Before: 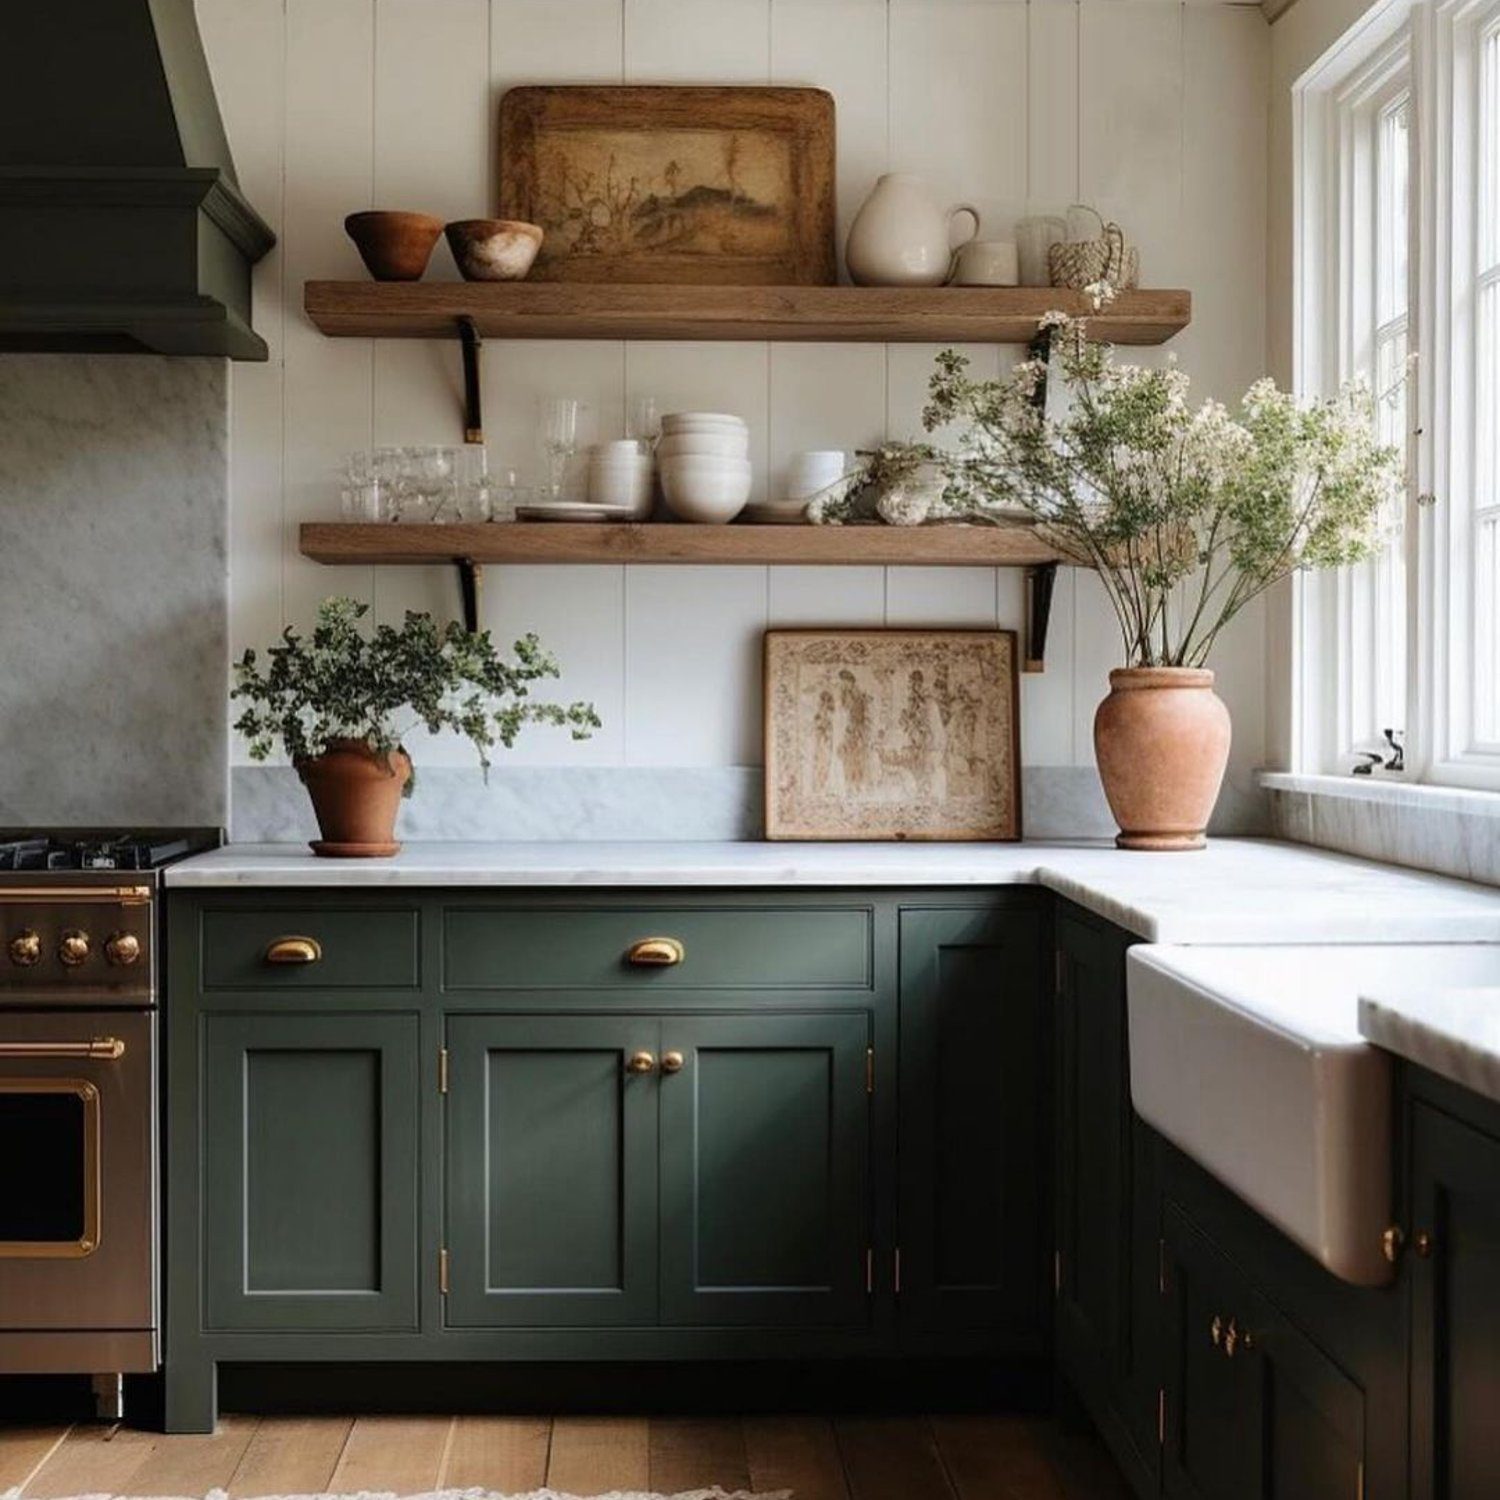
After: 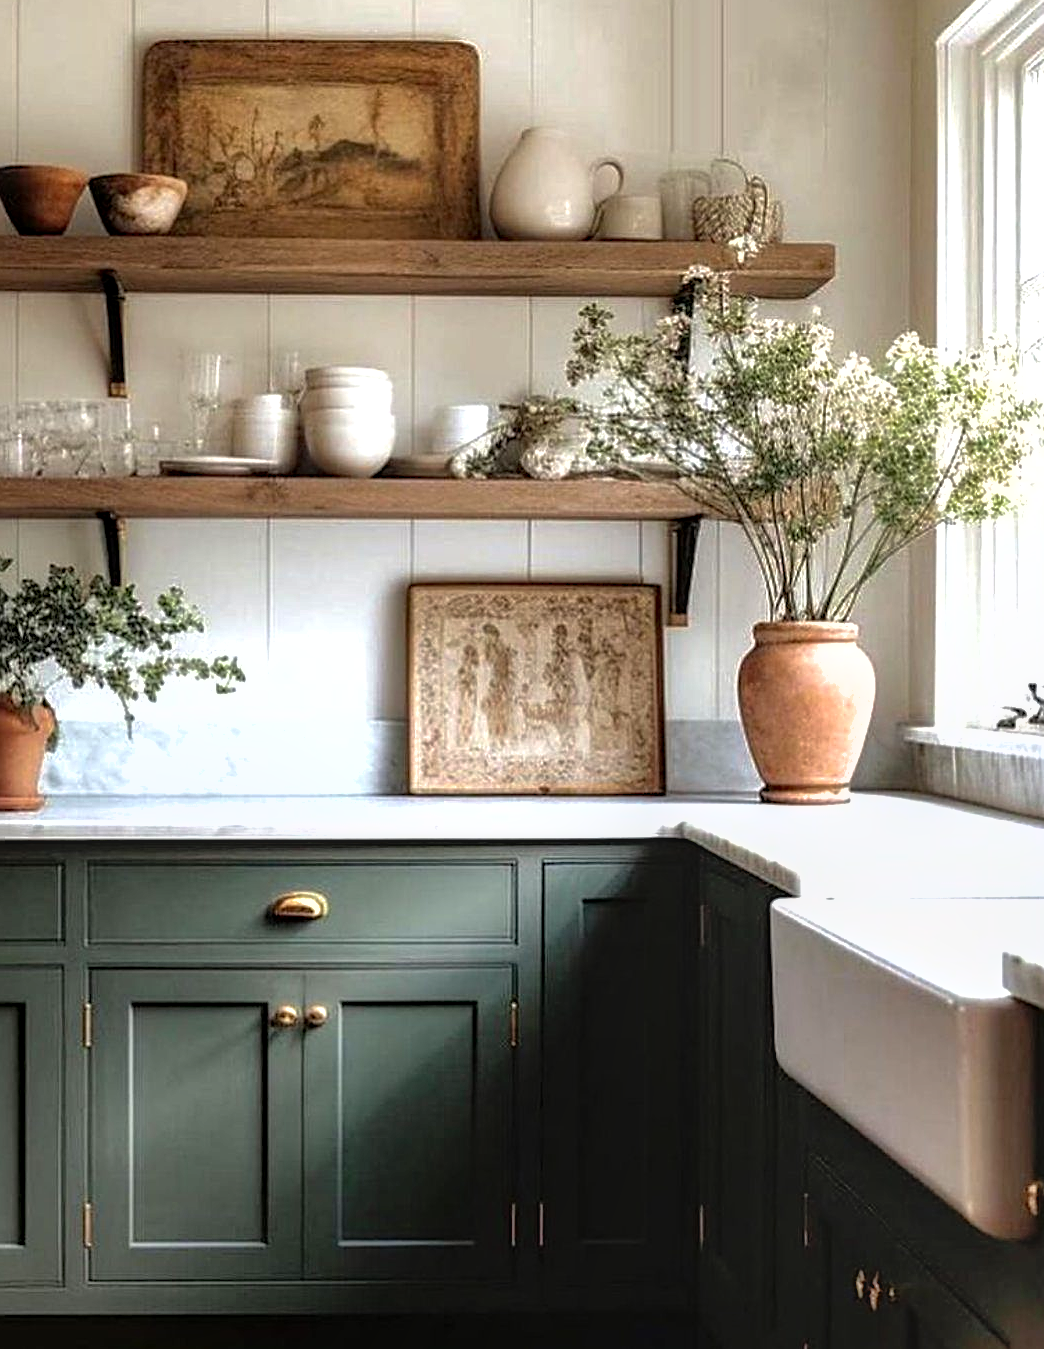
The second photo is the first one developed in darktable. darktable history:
tone equalizer: -8 EV -0.739 EV, -7 EV -0.737 EV, -6 EV -0.624 EV, -5 EV -0.389 EV, -3 EV 0.386 EV, -2 EV 0.6 EV, -1 EV 0.674 EV, +0 EV 0.751 EV
sharpen: on, module defaults
crop and rotate: left 23.741%, top 3.079%, right 6.597%, bottom 6.984%
shadows and highlights: on, module defaults
local contrast: on, module defaults
